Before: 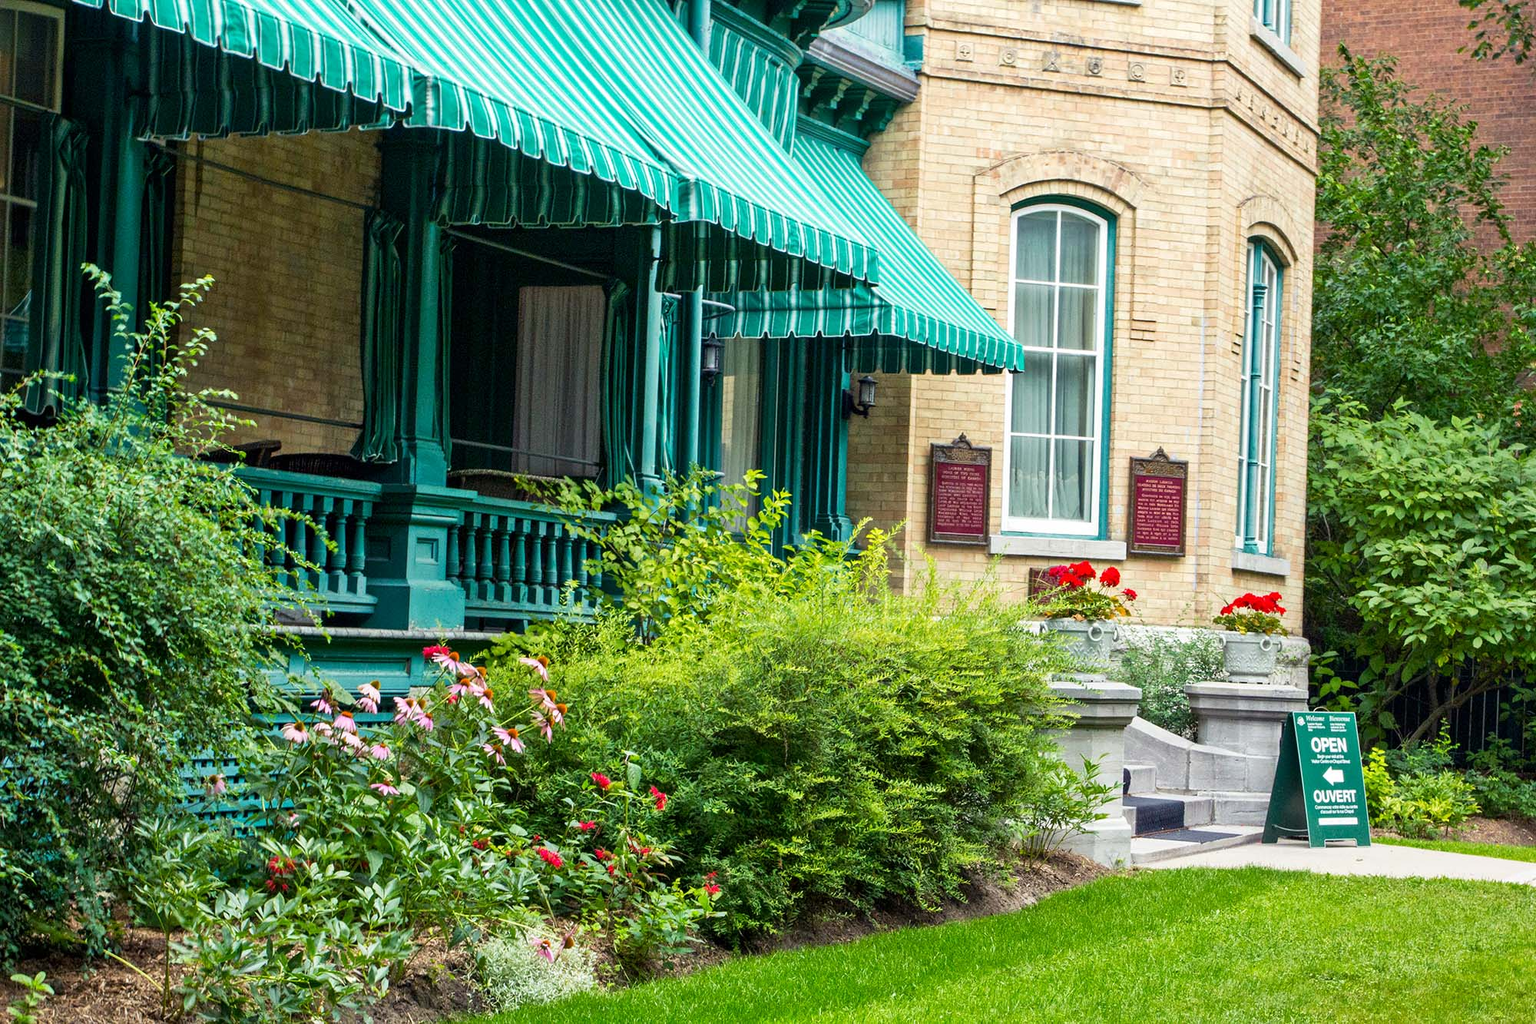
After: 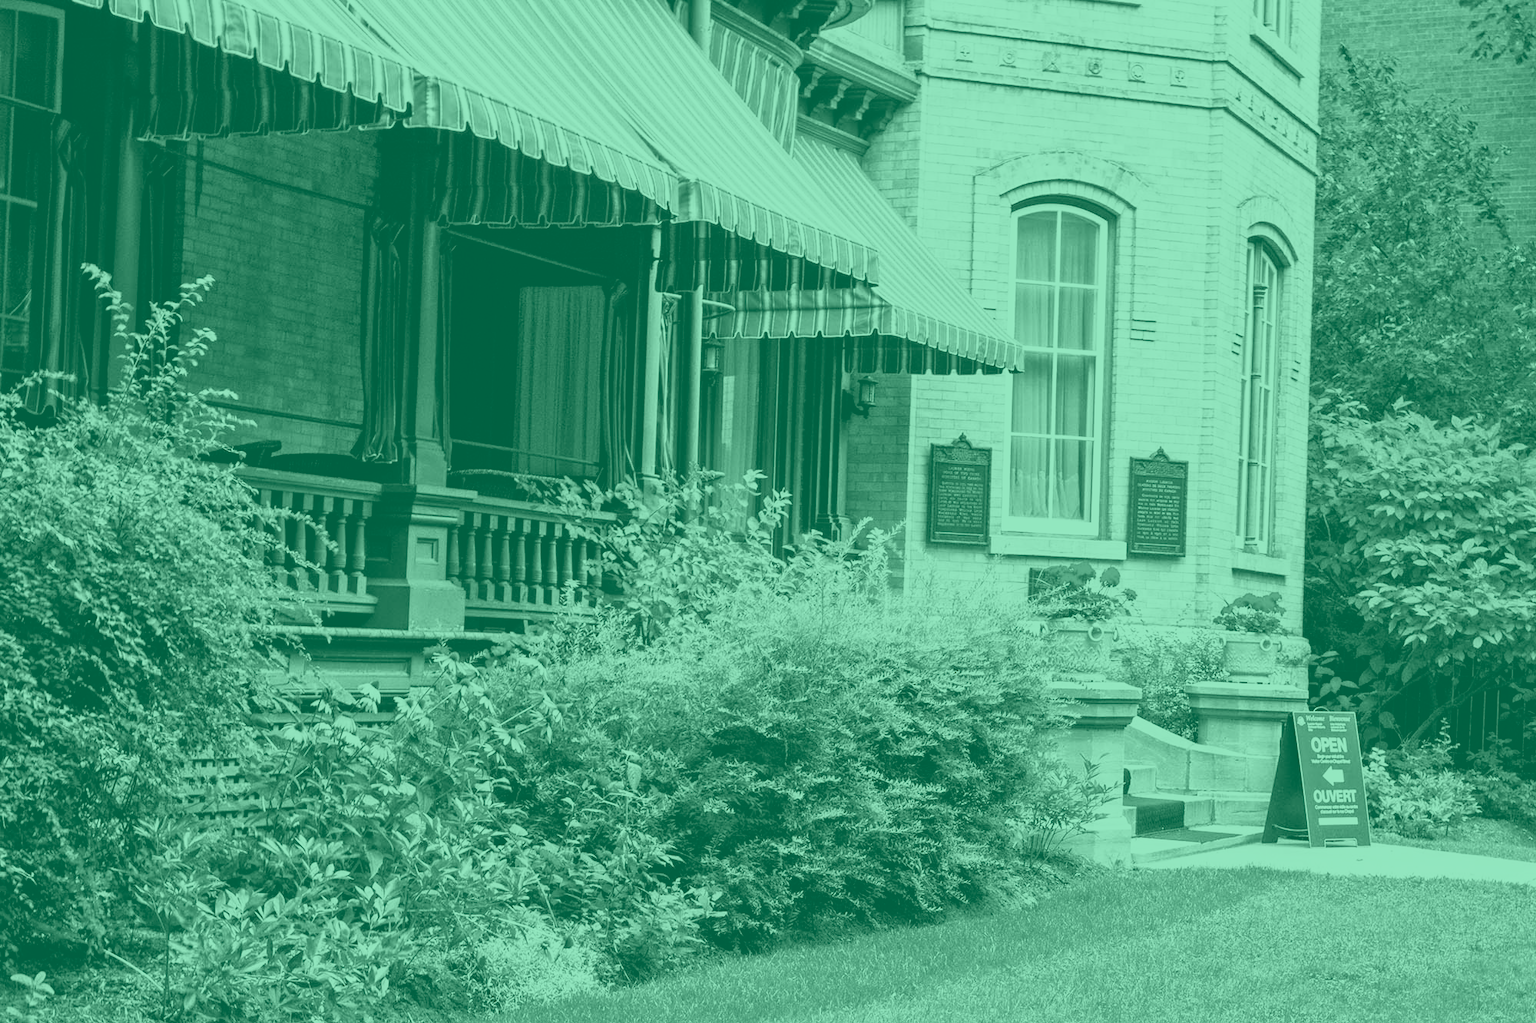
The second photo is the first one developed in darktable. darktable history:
filmic rgb: white relative exposure 2.34 EV, hardness 6.59
colorize: hue 147.6°, saturation 65%, lightness 21.64%
